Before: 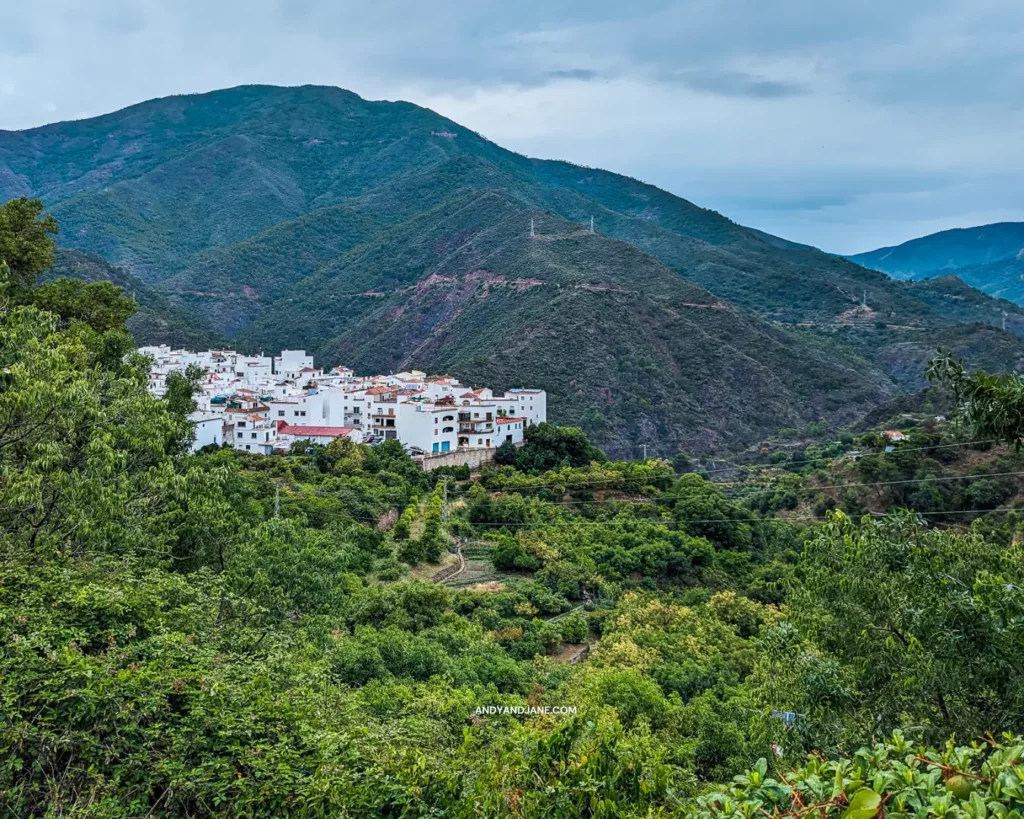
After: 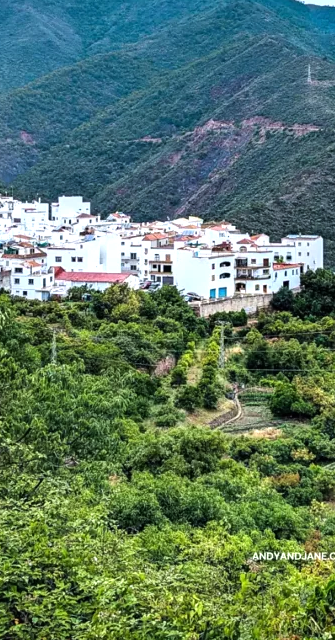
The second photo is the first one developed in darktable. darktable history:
tone equalizer: -8 EV -0.739 EV, -7 EV -0.695 EV, -6 EV -0.563 EV, -5 EV -0.373 EV, -3 EV 0.39 EV, -2 EV 0.6 EV, -1 EV 0.696 EV, +0 EV 0.759 EV, mask exposure compensation -0.495 EV
crop and rotate: left 21.867%, top 18.819%, right 45.408%, bottom 2.984%
